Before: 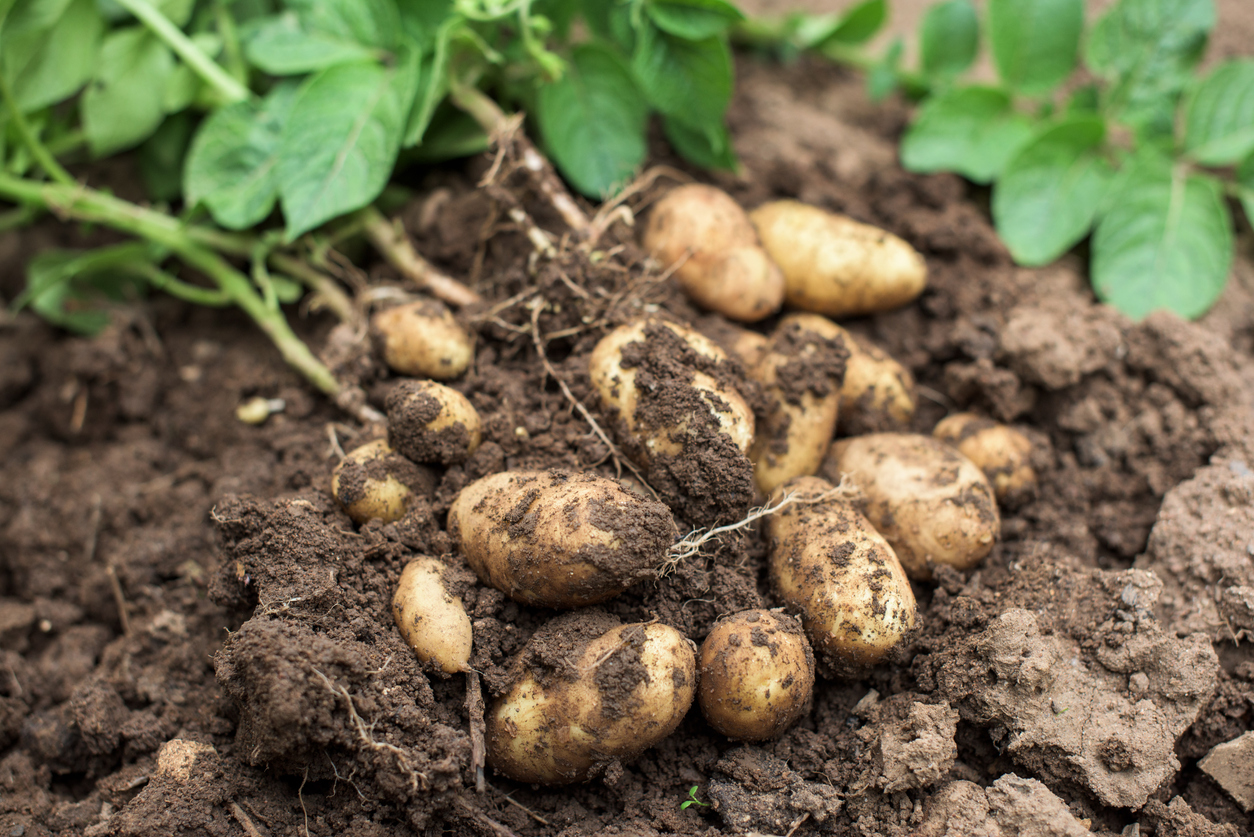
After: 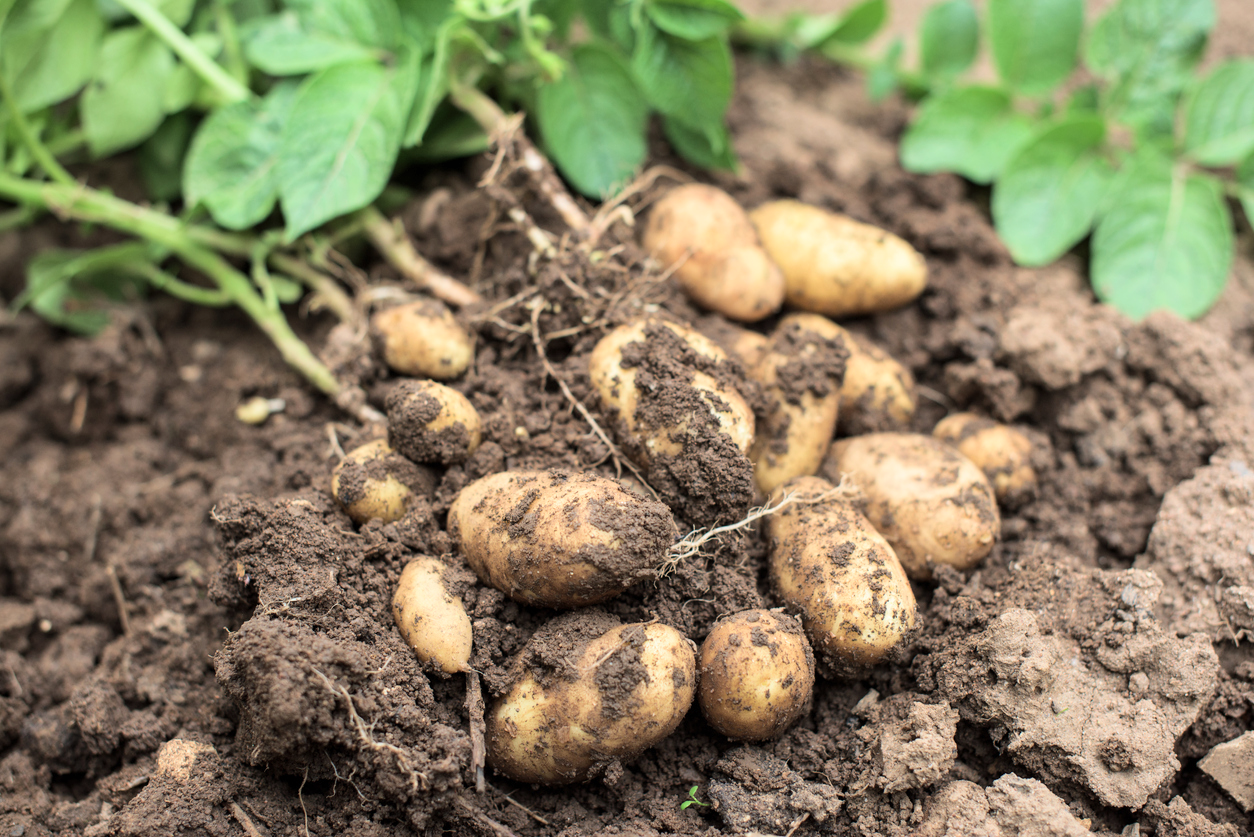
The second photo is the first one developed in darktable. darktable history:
tone curve: curves: ch0 [(0, 0) (0.003, 0.004) (0.011, 0.014) (0.025, 0.032) (0.044, 0.057) (0.069, 0.089) (0.1, 0.128) (0.136, 0.174) (0.177, 0.227) (0.224, 0.287) (0.277, 0.354) (0.335, 0.427) (0.399, 0.507) (0.468, 0.582) (0.543, 0.653) (0.623, 0.726) (0.709, 0.799) (0.801, 0.876) (0.898, 0.937) (1, 1)], color space Lab, independent channels, preserve colors none
